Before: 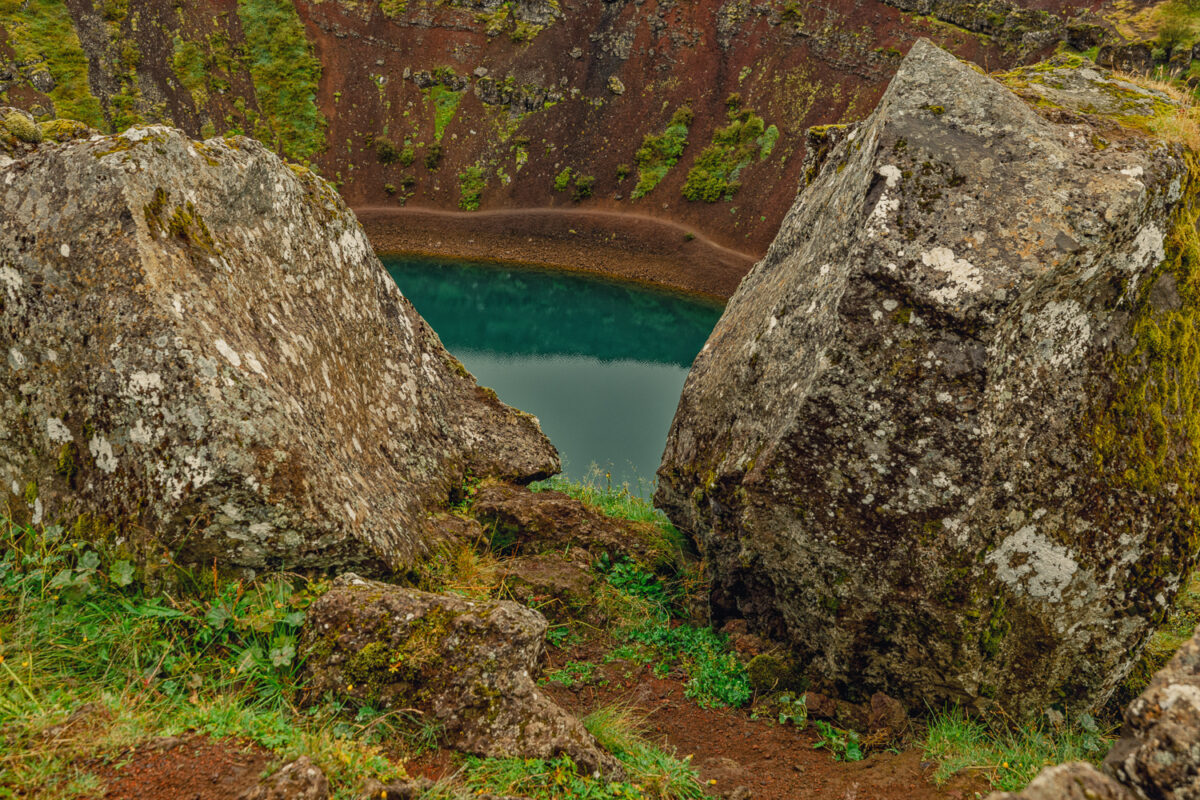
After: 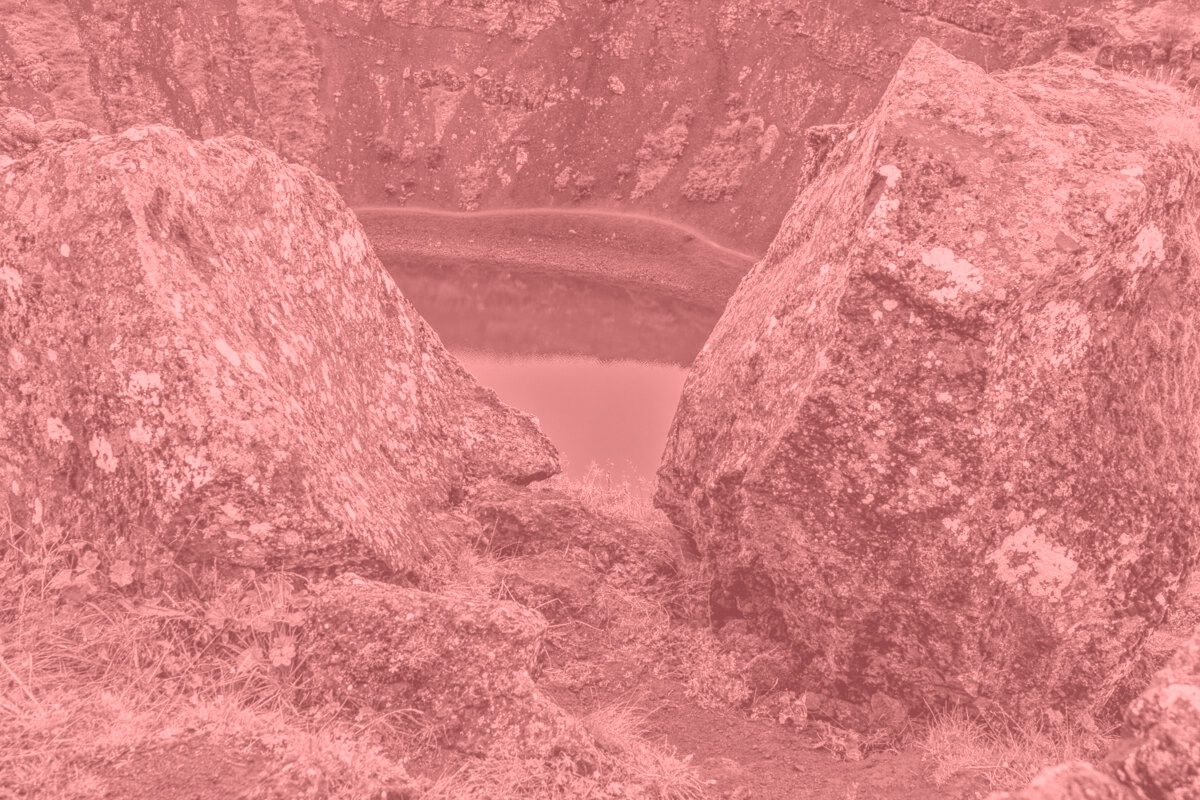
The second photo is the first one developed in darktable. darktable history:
colorize: saturation 51%, source mix 50.67%, lightness 50.67%
local contrast: highlights 100%, shadows 100%, detail 131%, midtone range 0.2
color calibration: illuminant as shot in camera, x 0.358, y 0.373, temperature 4628.91 K
base curve: curves: ch0 [(0, 0) (0.088, 0.125) (0.176, 0.251) (0.354, 0.501) (0.613, 0.749) (1, 0.877)], preserve colors none
